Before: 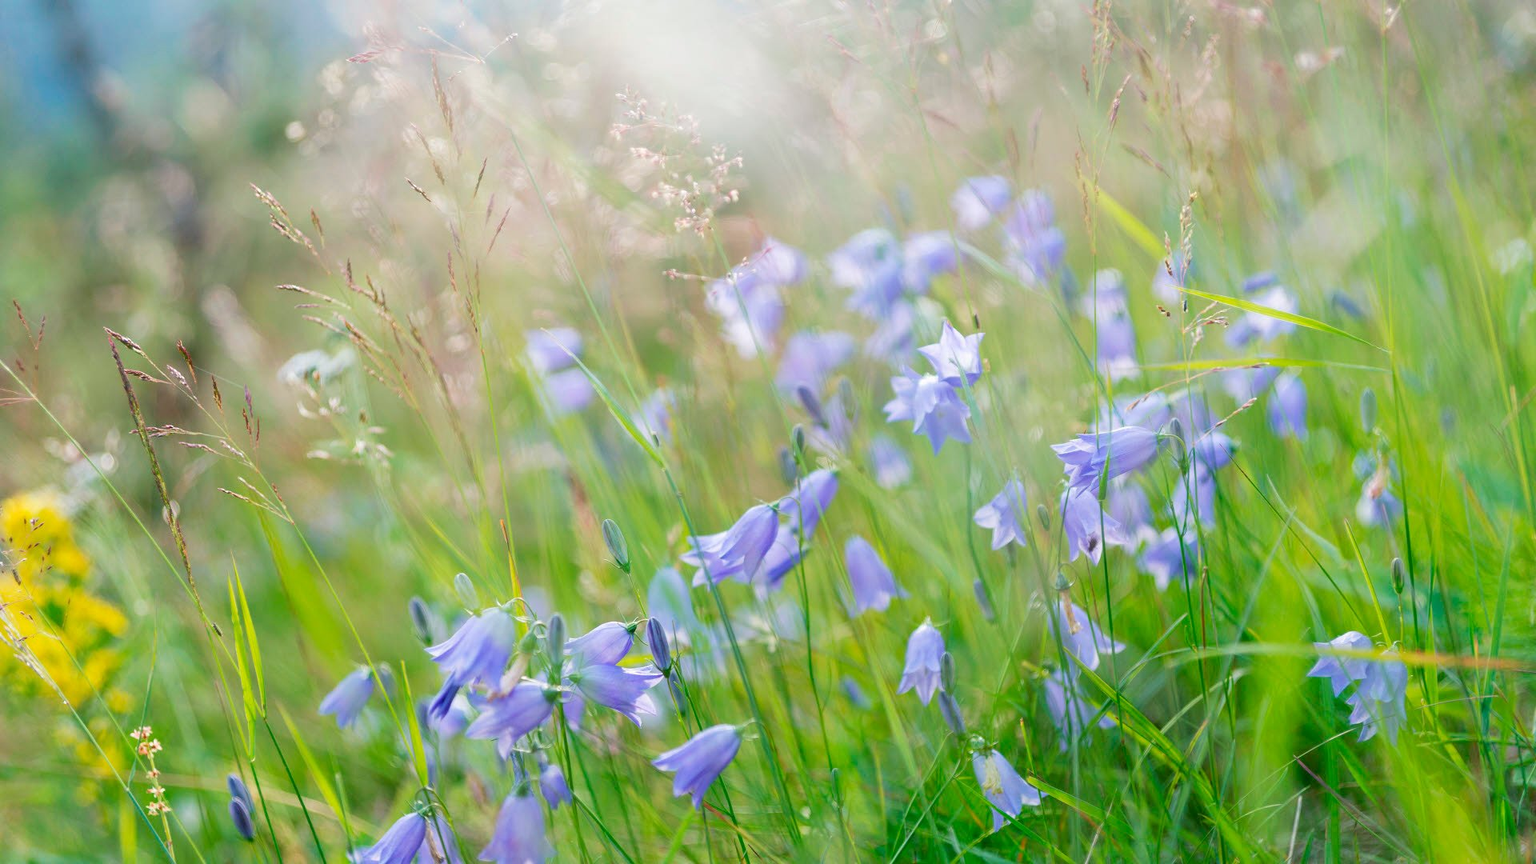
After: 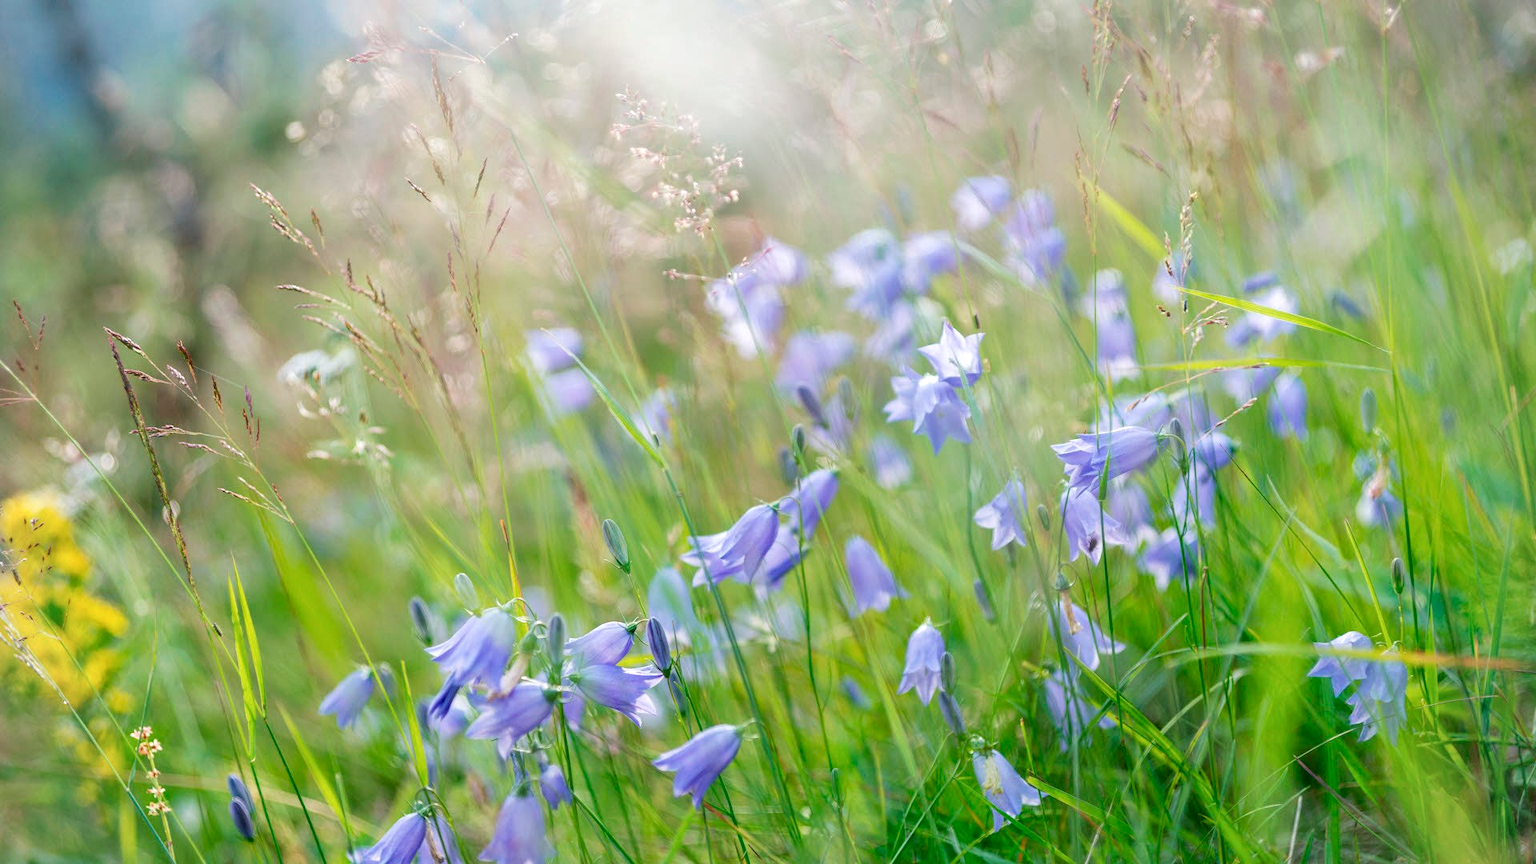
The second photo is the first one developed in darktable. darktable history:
vignetting: fall-off start 91.41%, unbound false
local contrast: on, module defaults
